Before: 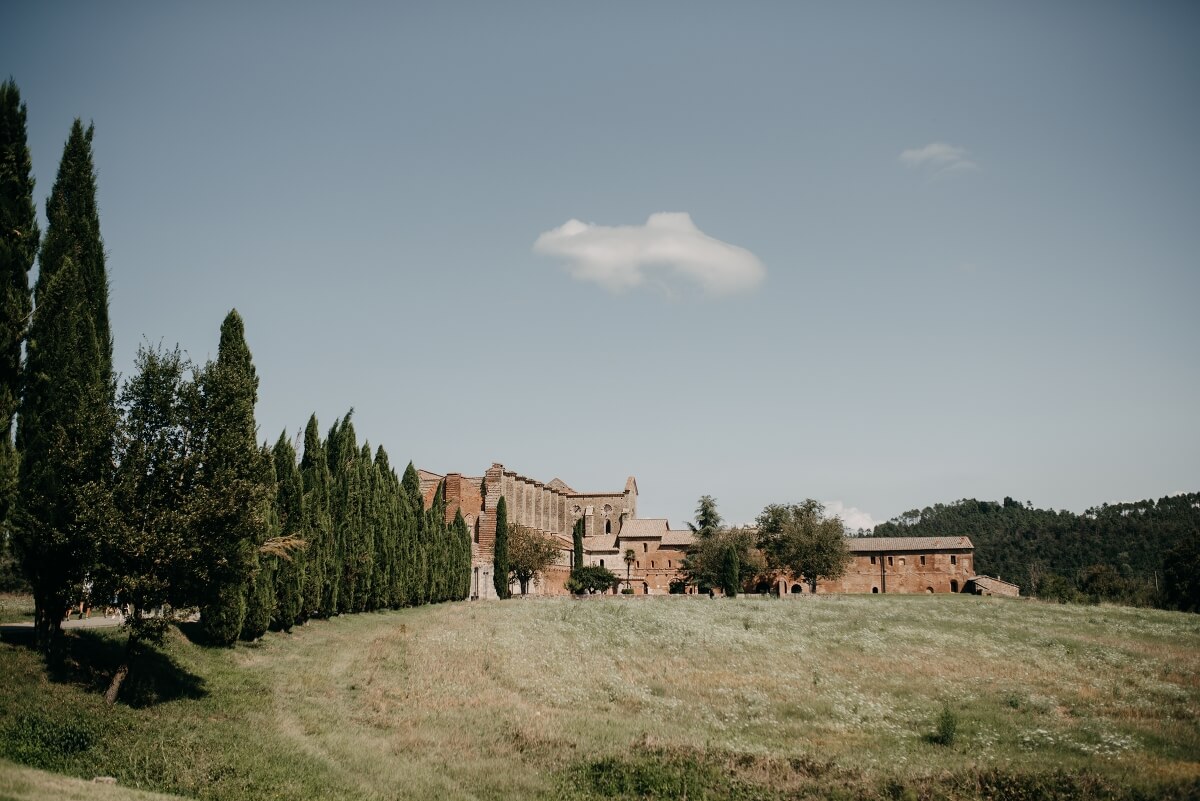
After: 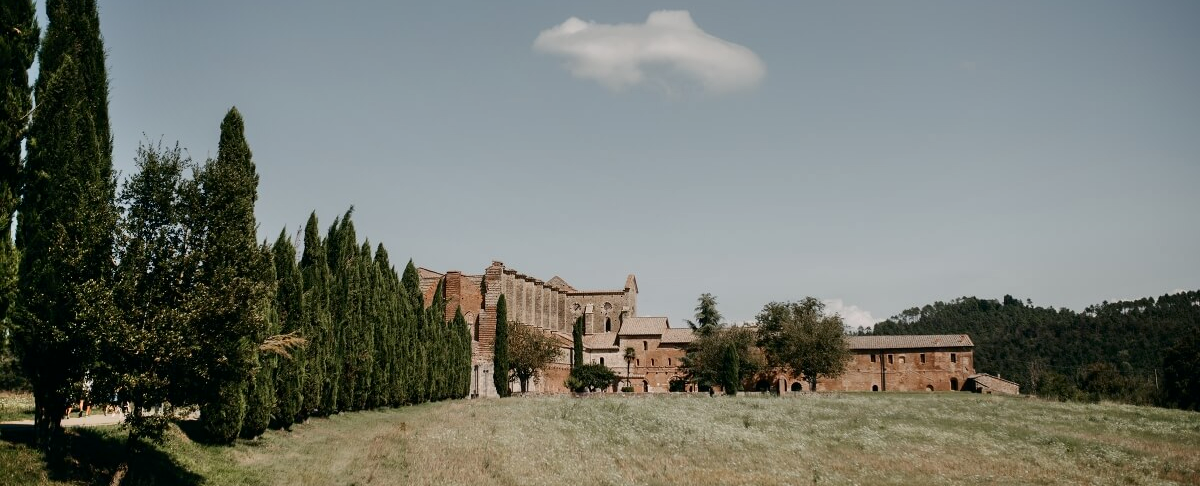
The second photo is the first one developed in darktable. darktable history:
crop and rotate: top 25.357%, bottom 13.942%
shadows and highlights: shadows 49, highlights -41, soften with gaussian
contrast brightness saturation: brightness -0.09
